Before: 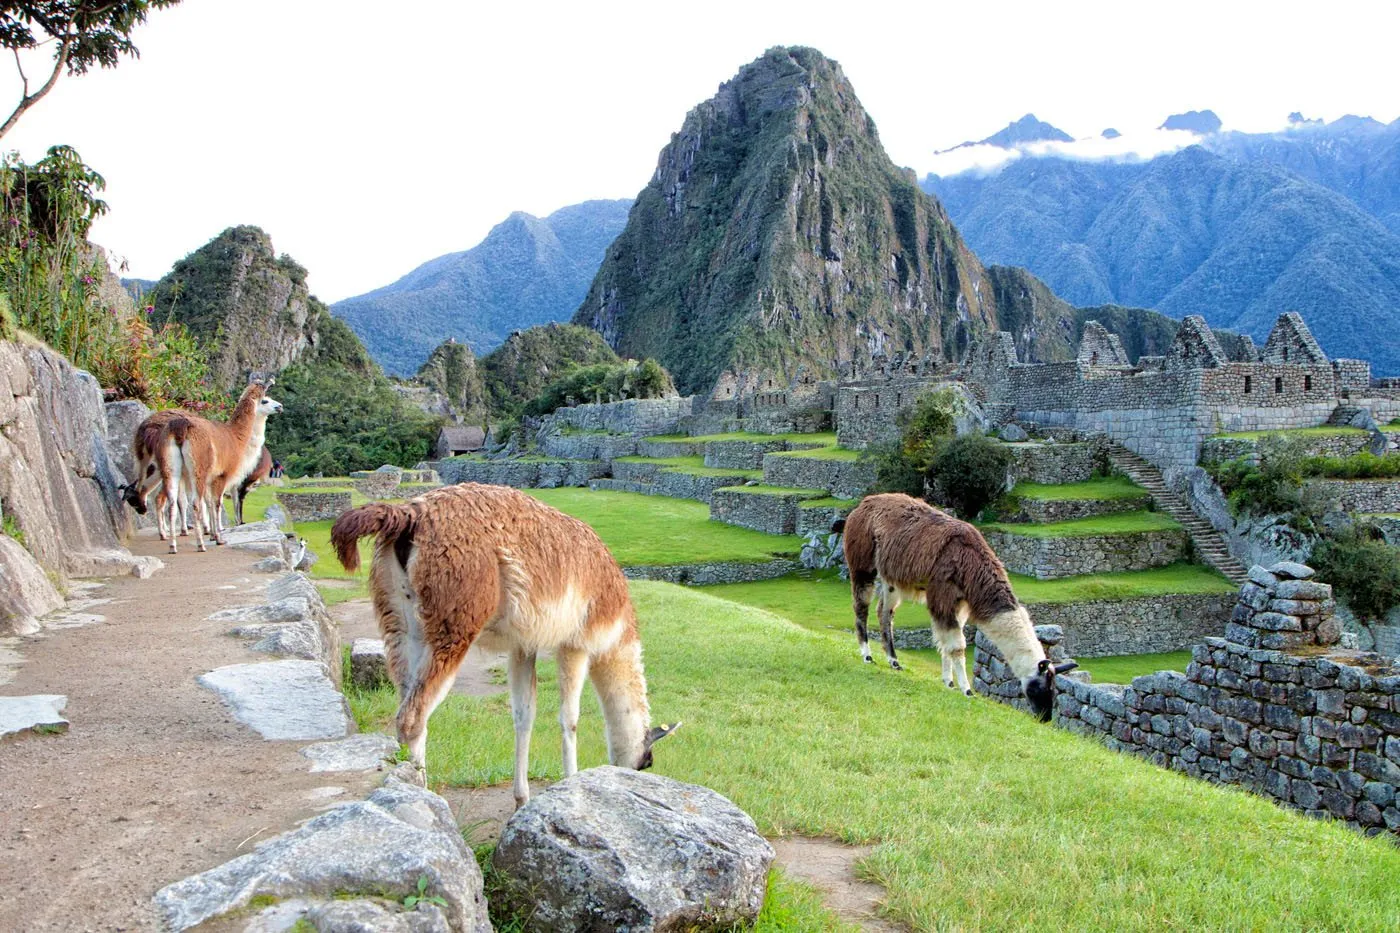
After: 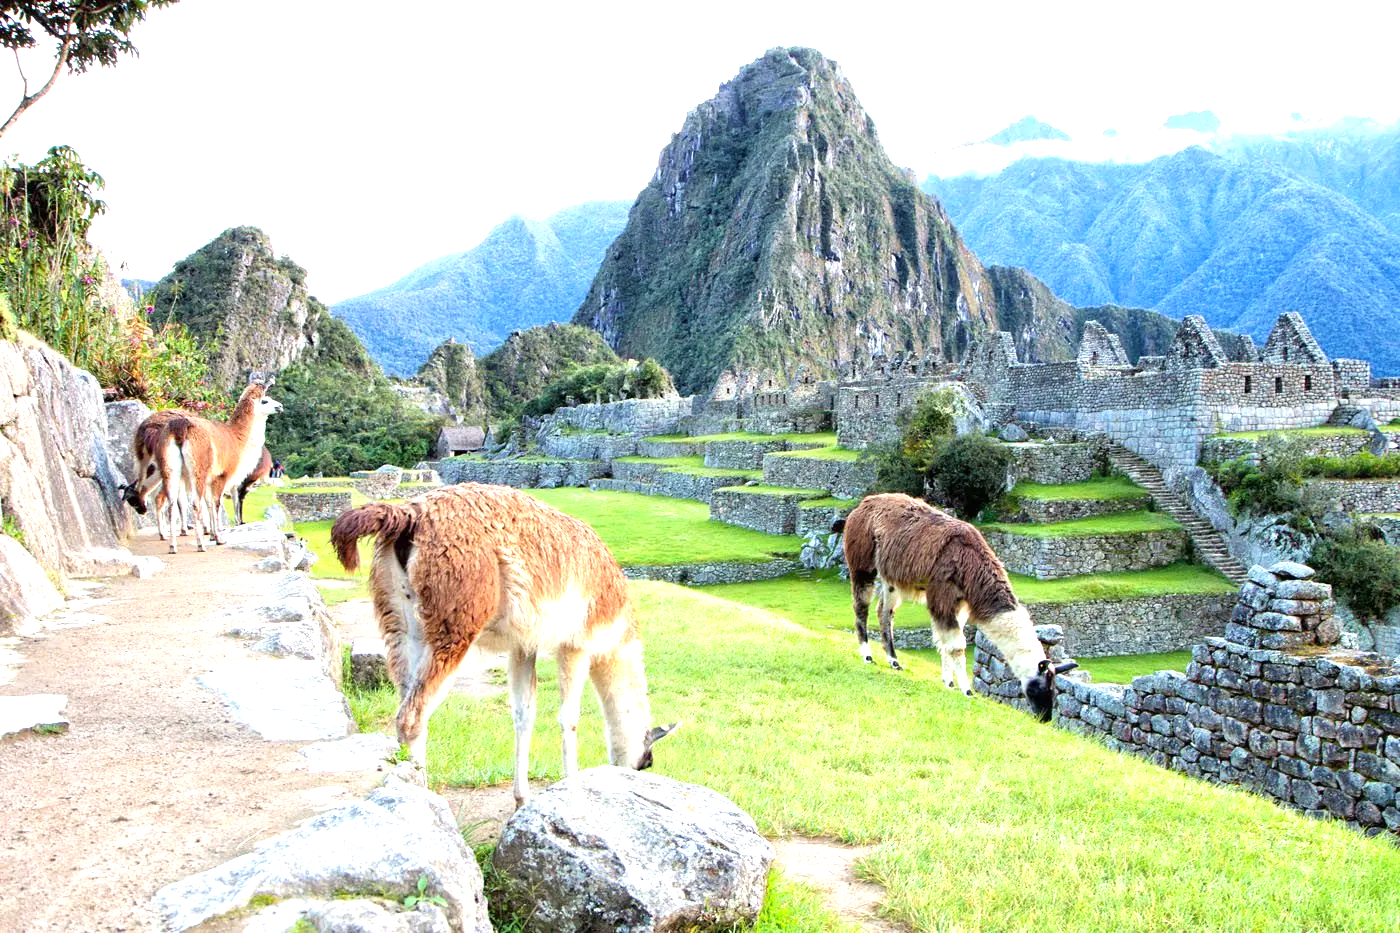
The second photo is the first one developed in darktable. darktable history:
tone equalizer: -8 EV -1.05 EV, -7 EV -1 EV, -6 EV -0.855 EV, -5 EV -0.554 EV, -3 EV 0.582 EV, -2 EV 0.853 EV, -1 EV 1.01 EV, +0 EV 1.08 EV, smoothing diameter 24.87%, edges refinement/feathering 7.29, preserve details guided filter
